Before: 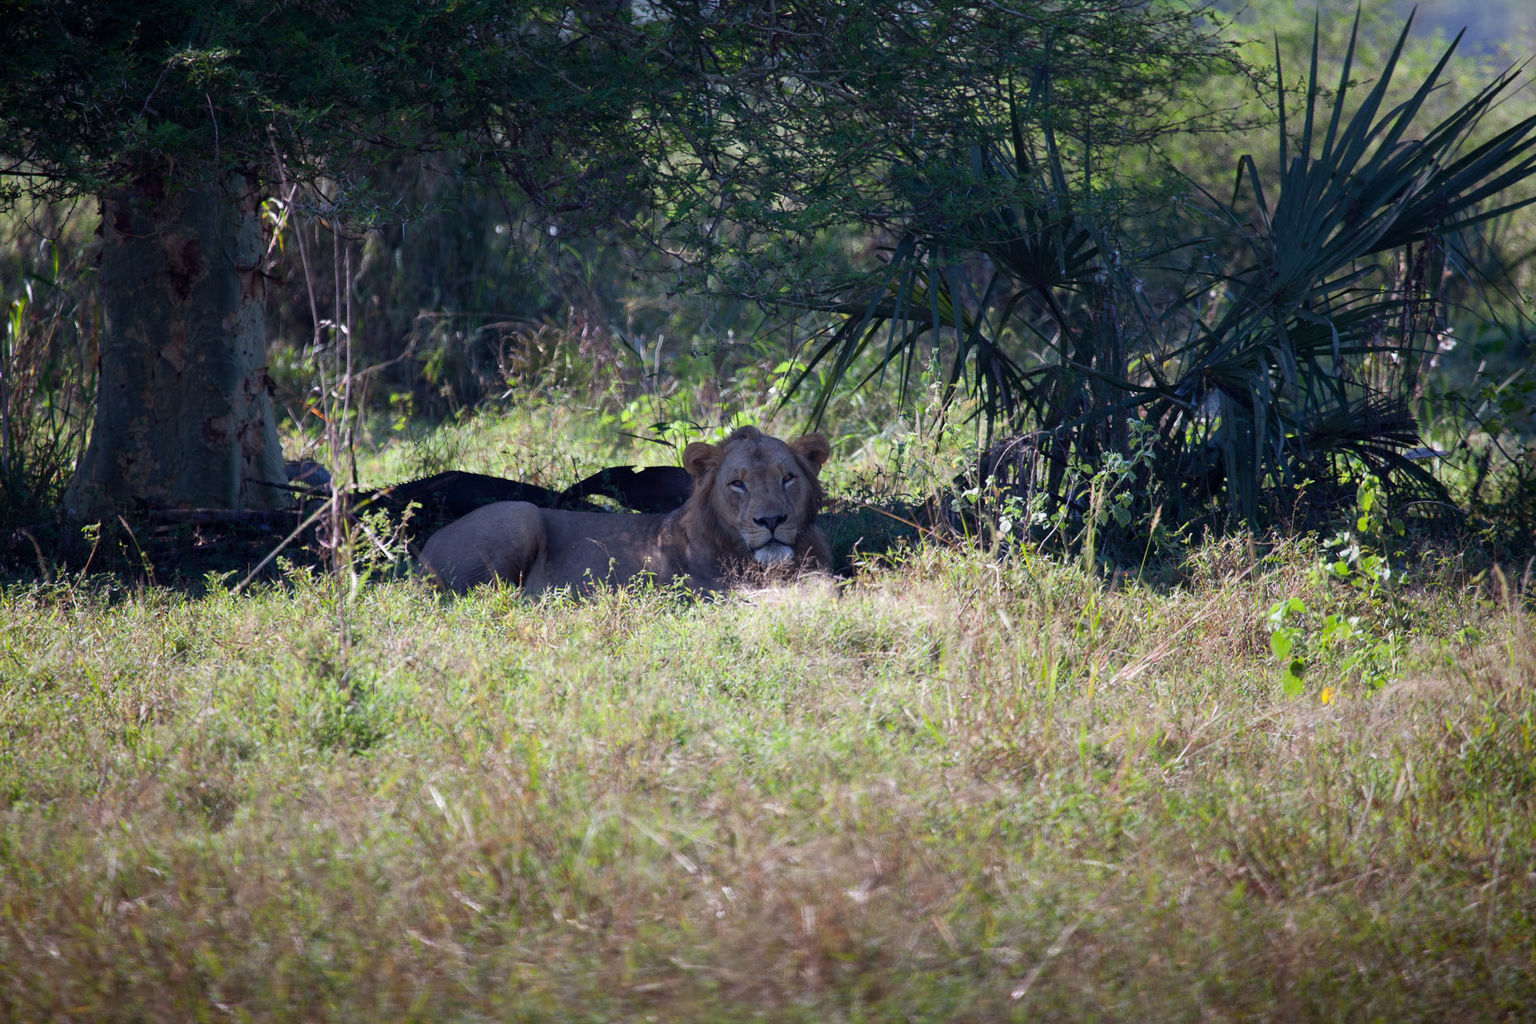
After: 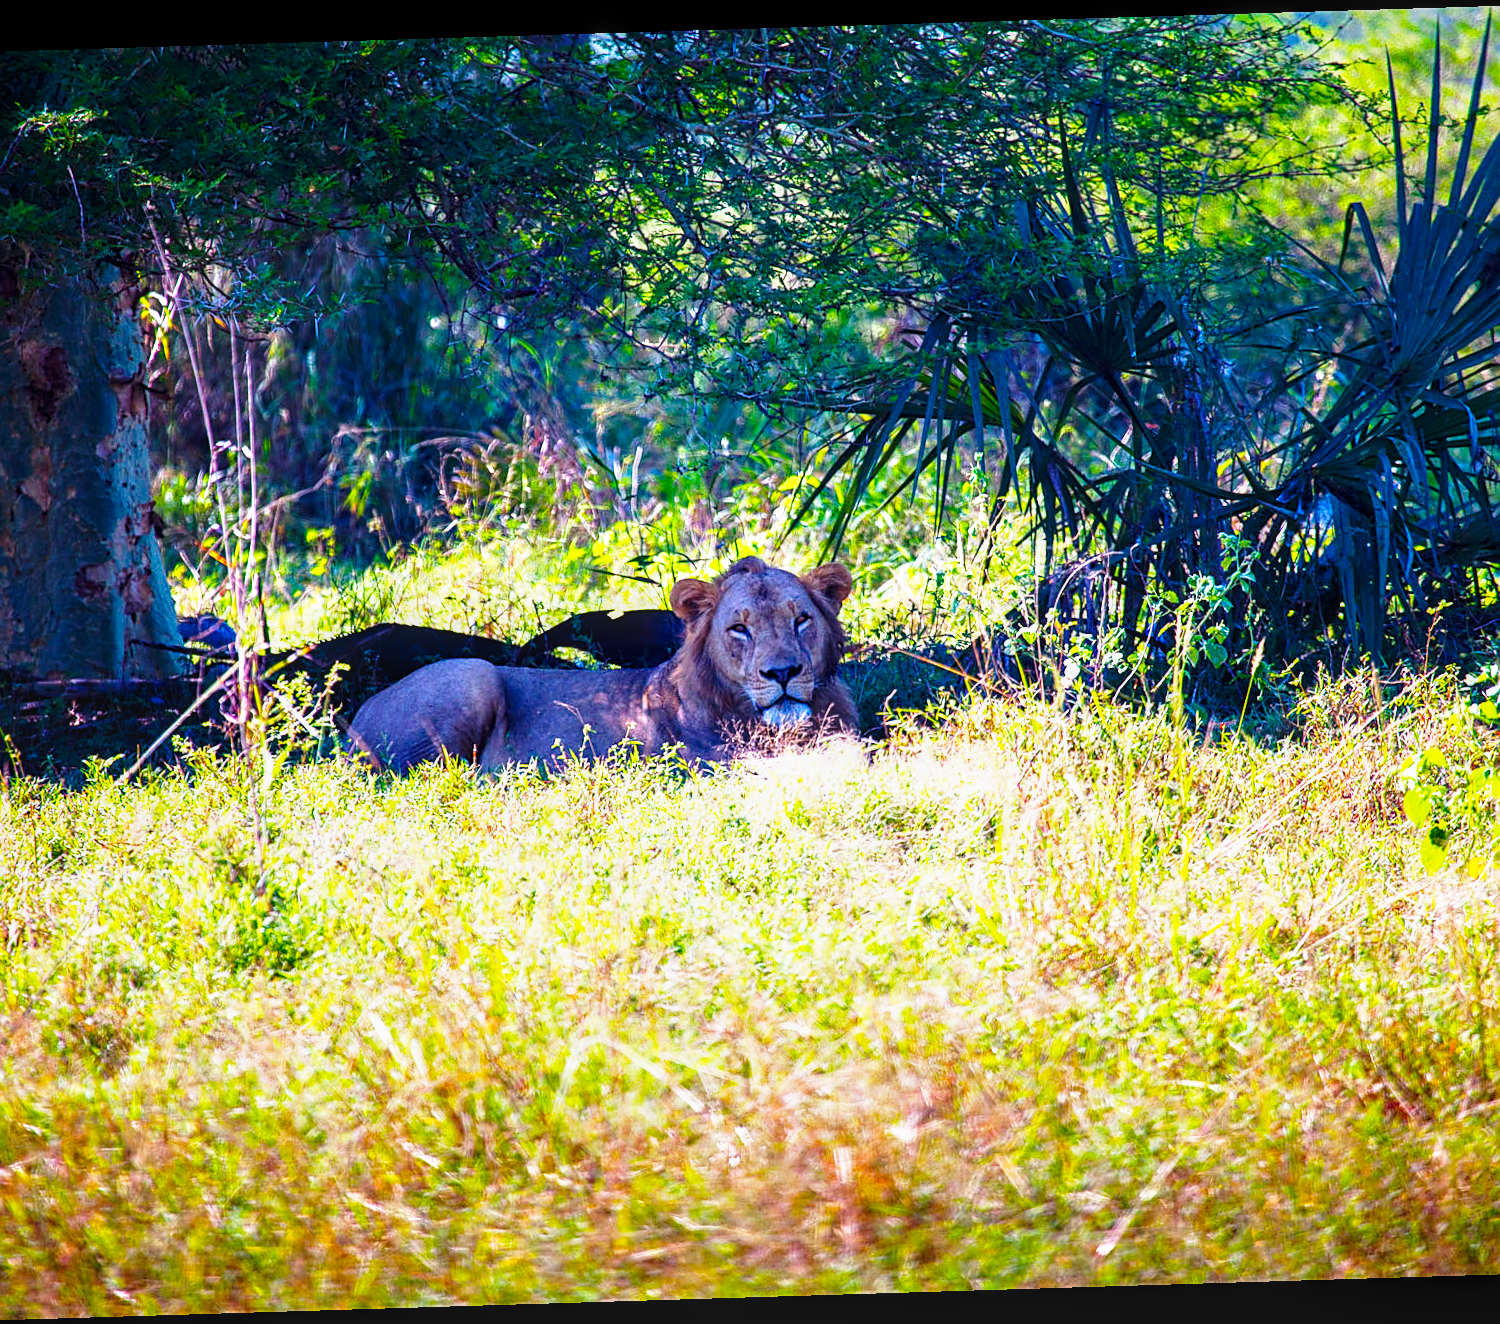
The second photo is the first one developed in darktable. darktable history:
sharpen: on, module defaults
color balance rgb: linear chroma grading › shadows 10%, linear chroma grading › highlights 10%, linear chroma grading › global chroma 15%, linear chroma grading › mid-tones 15%, perceptual saturation grading › global saturation 40%, perceptual saturation grading › highlights -25%, perceptual saturation grading › mid-tones 35%, perceptual saturation grading › shadows 35%, perceptual brilliance grading › global brilliance 11.29%, global vibrance 11.29%
crop: left 9.88%, right 12.664%
rotate and perspective: rotation -1.75°, automatic cropping off
base curve: curves: ch0 [(0, 0) (0.026, 0.03) (0.109, 0.232) (0.351, 0.748) (0.669, 0.968) (1, 1)], preserve colors none
local contrast: on, module defaults
white balance: red 1, blue 1
